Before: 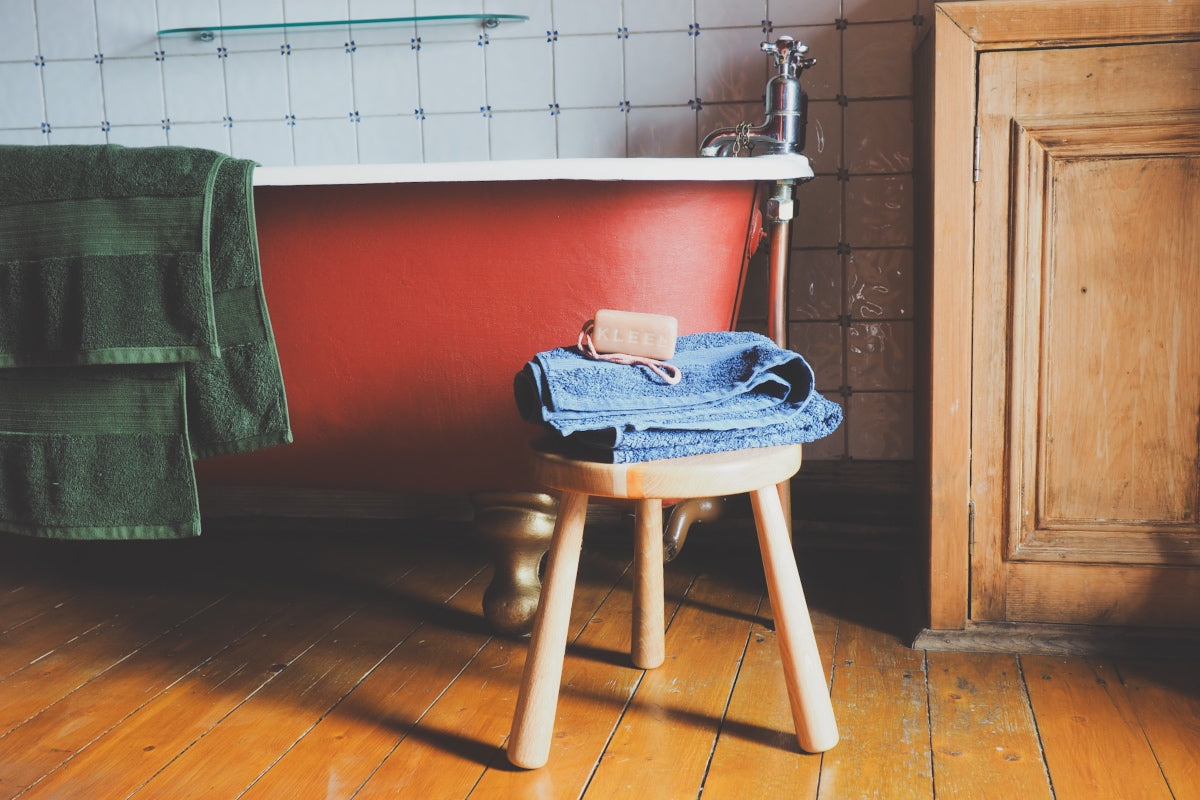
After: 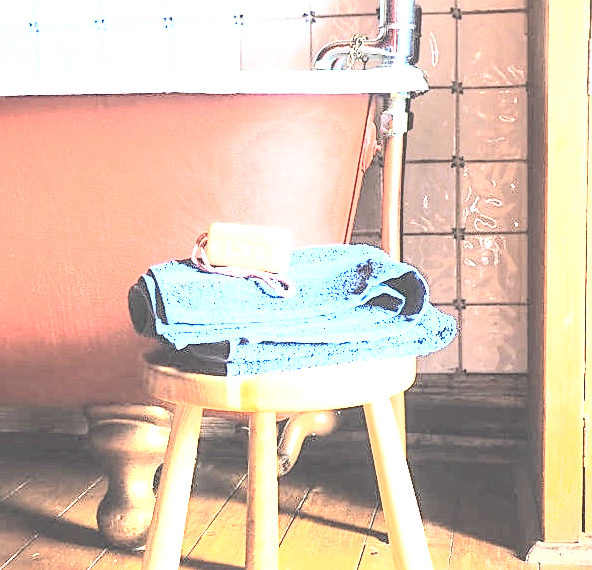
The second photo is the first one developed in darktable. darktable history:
crop: left 32.183%, top 10.923%, right 18.415%, bottom 17.551%
exposure: black level correction 0, exposure 1.591 EV, compensate highlight preservation false
base curve: curves: ch0 [(0, 0) (0.007, 0.004) (0.027, 0.03) (0.046, 0.07) (0.207, 0.54) (0.442, 0.872) (0.673, 0.972) (1, 1)]
local contrast: detail 160%
sharpen: amount 0.477
shadows and highlights: shadows 0.461, highlights 39.94
